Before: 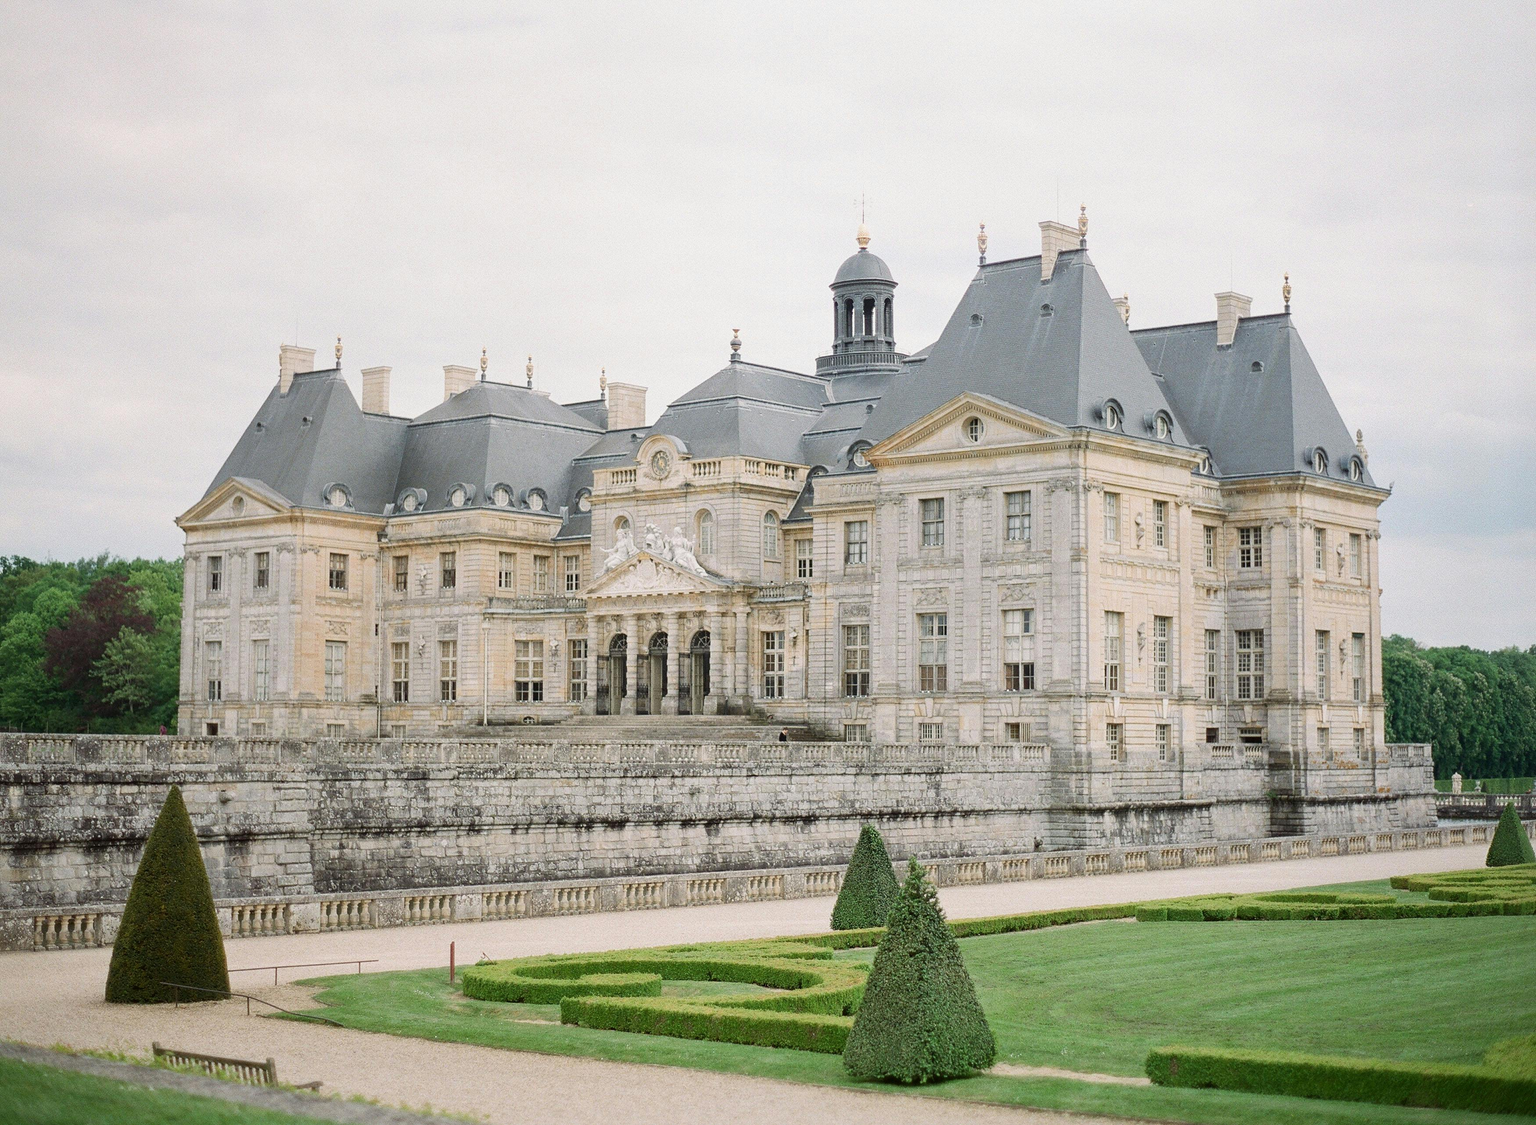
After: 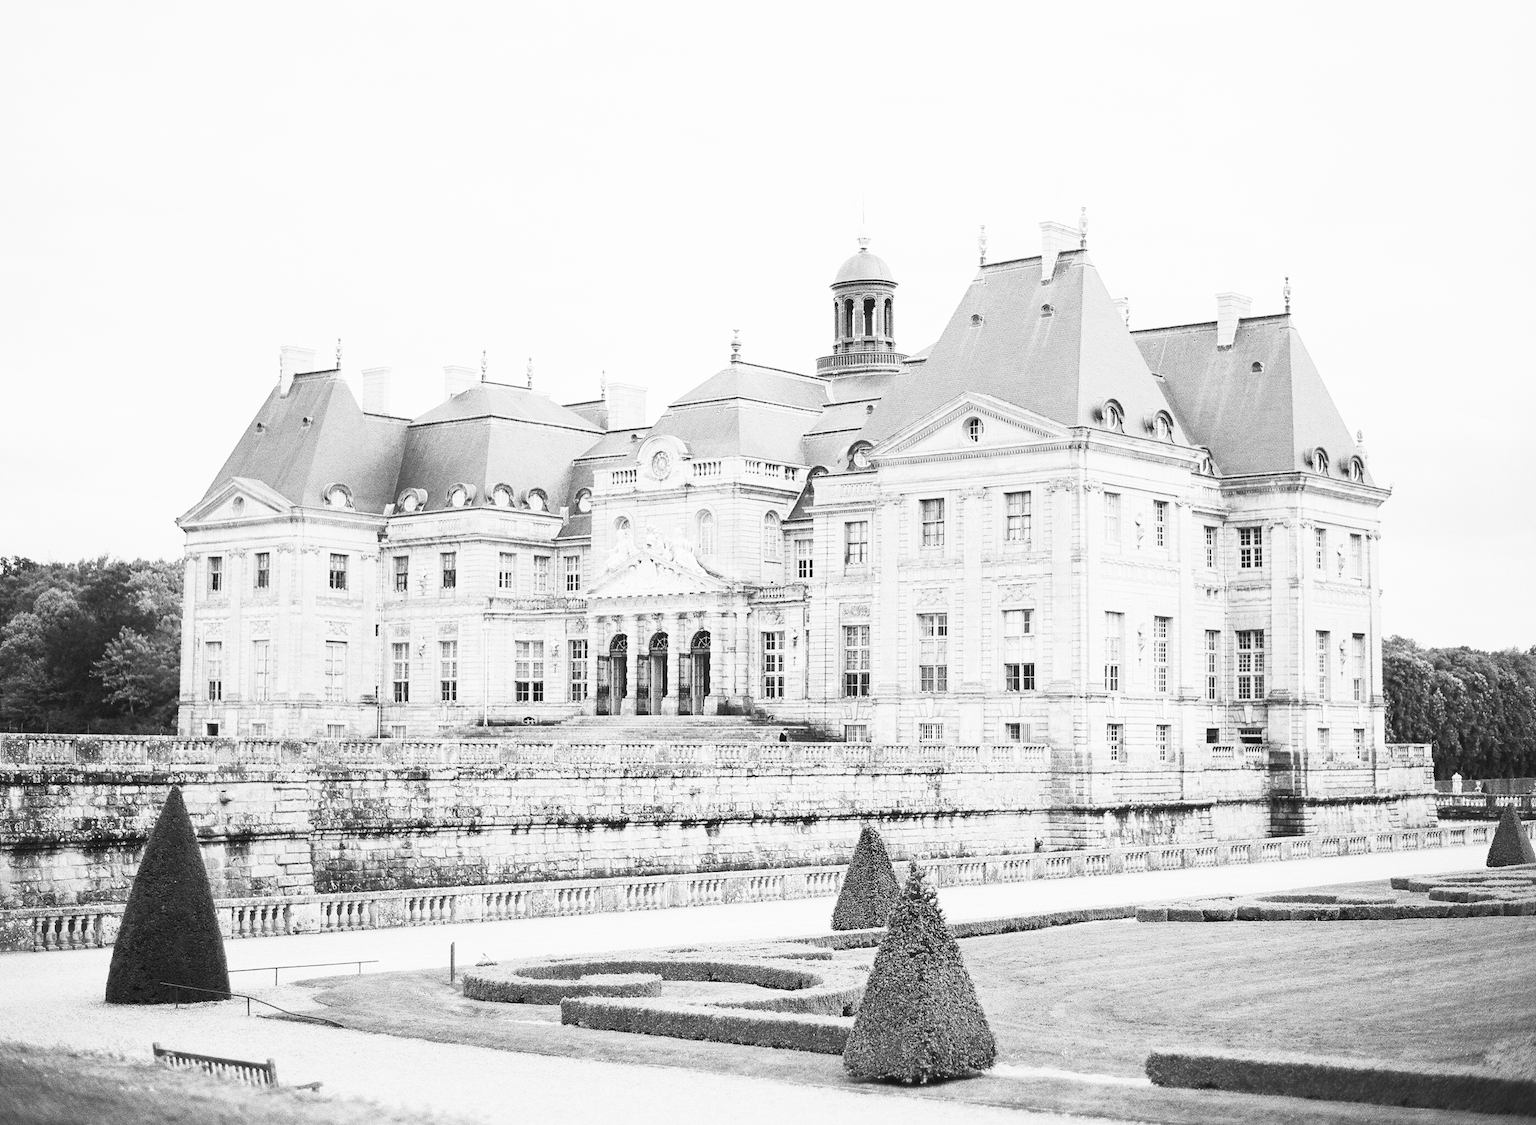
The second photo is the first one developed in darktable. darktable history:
contrast brightness saturation: contrast 0.523, brightness 0.46, saturation -0.996
